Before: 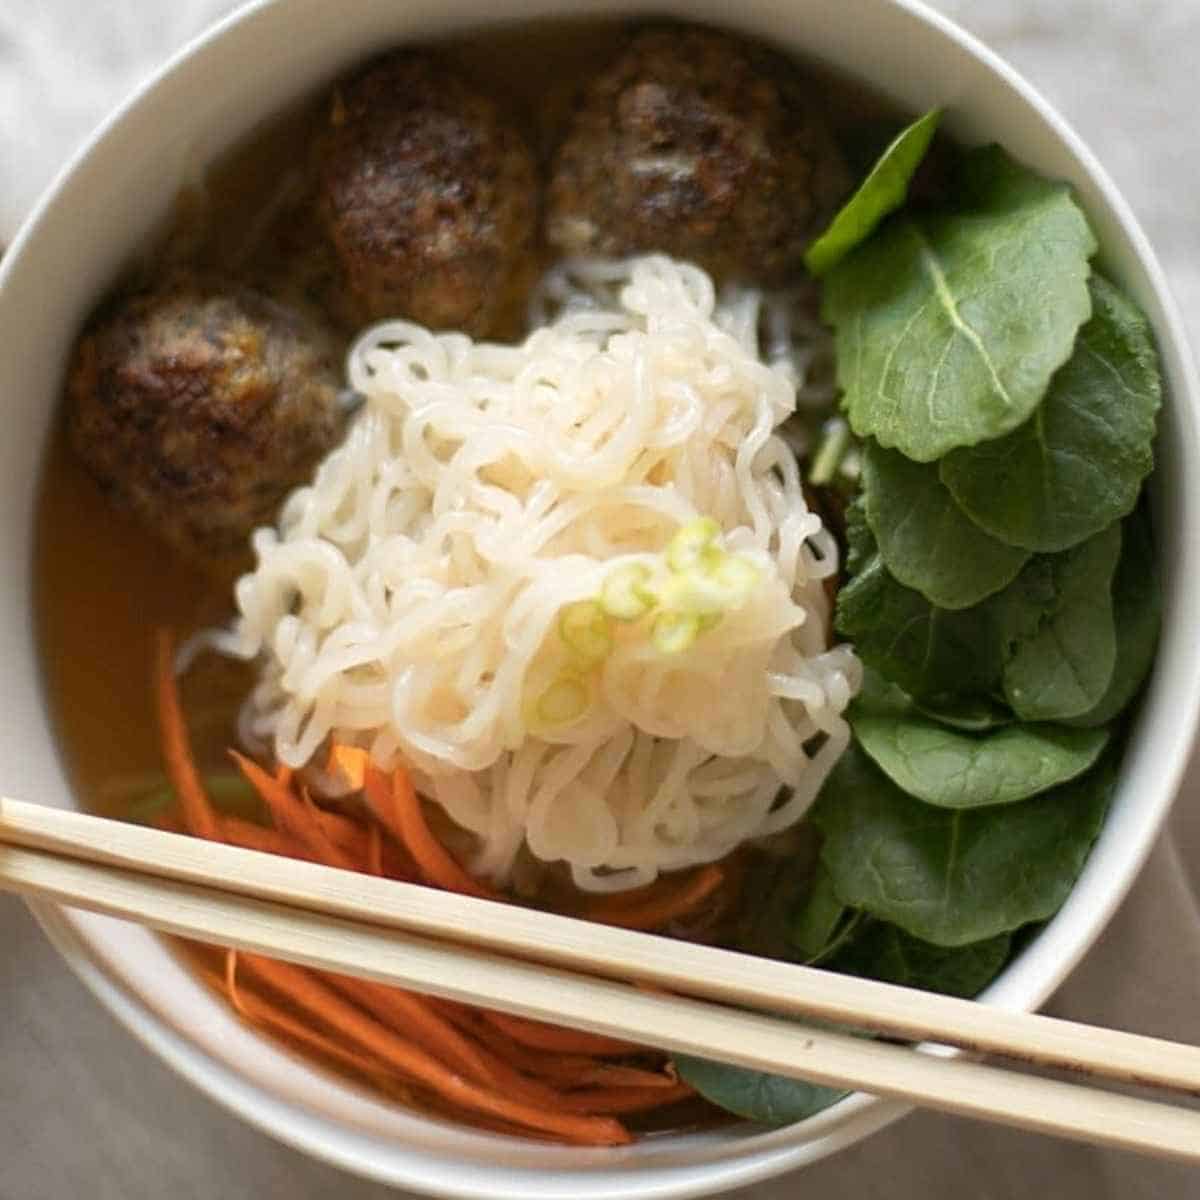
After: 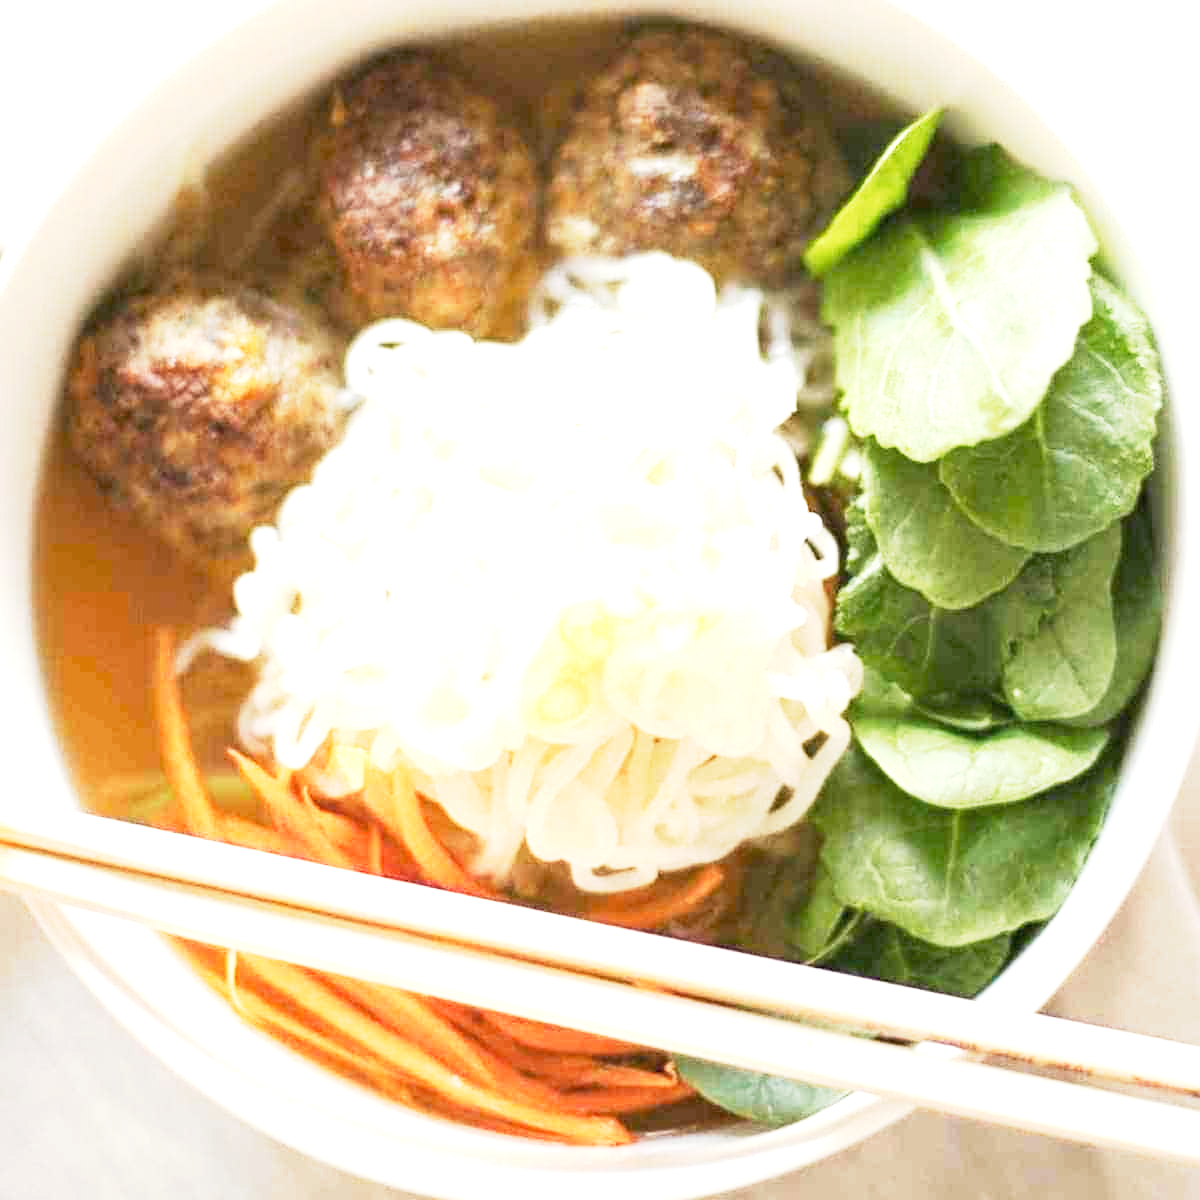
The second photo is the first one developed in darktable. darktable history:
exposure: black level correction 0, exposure 2.339 EV, compensate highlight preservation false
base curve: curves: ch0 [(0, 0) (0.088, 0.125) (0.176, 0.251) (0.354, 0.501) (0.613, 0.749) (1, 0.877)], preserve colors none
